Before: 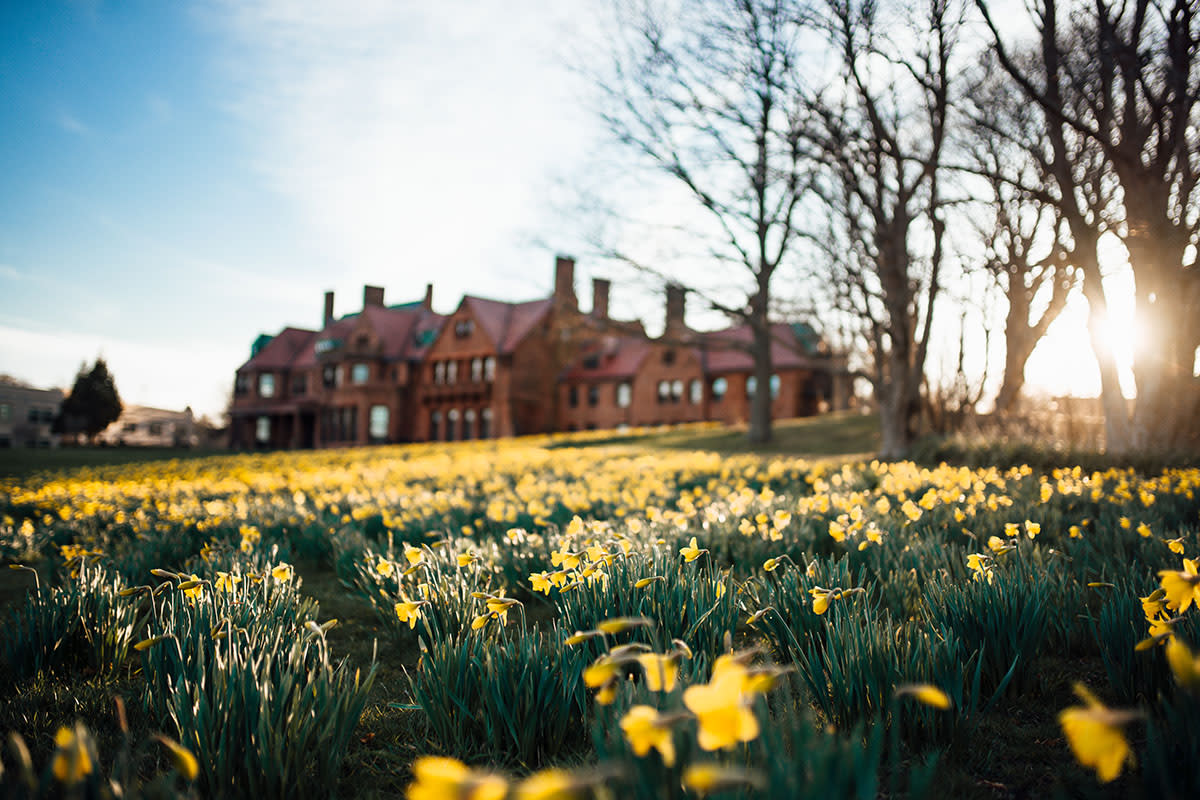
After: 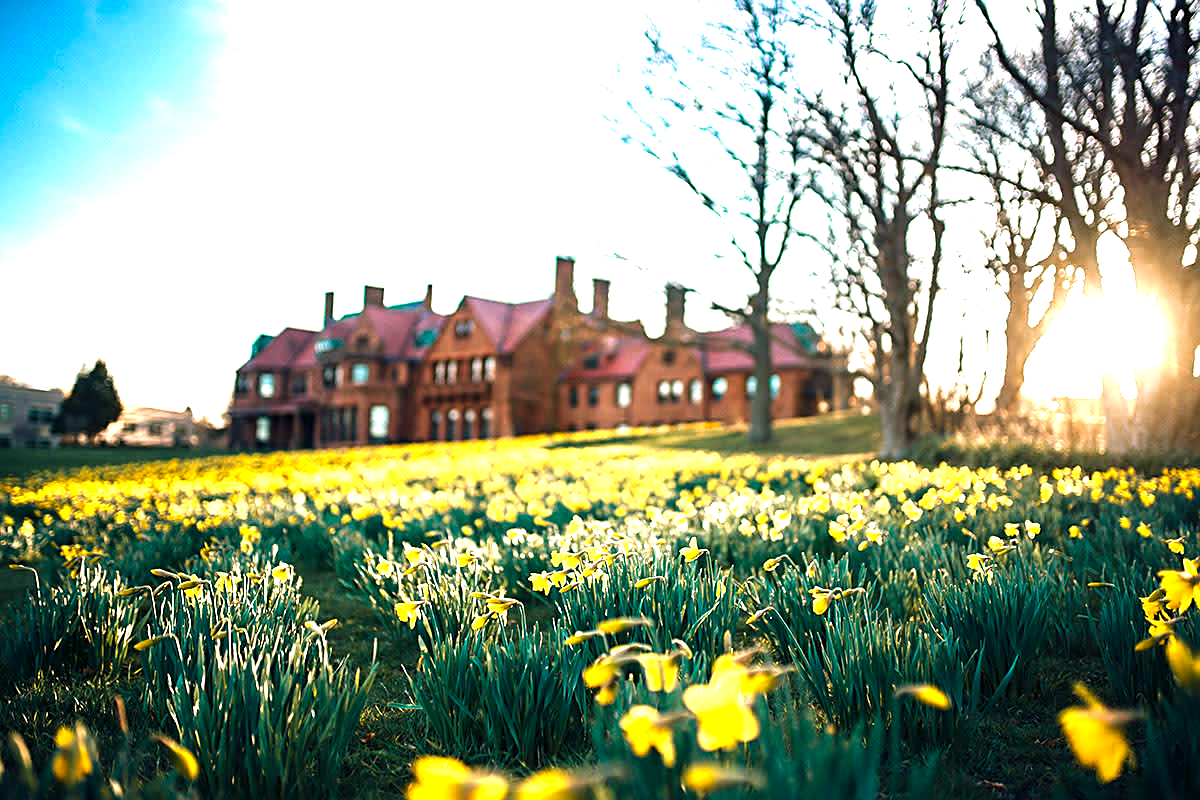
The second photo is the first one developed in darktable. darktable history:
exposure: black level correction 0, exposure 1.2 EV, compensate exposure bias true, compensate highlight preservation false
velvia: strength 39.69%
color balance rgb: power › luminance -7.756%, power › chroma 1.097%, power › hue 215.59°, perceptual saturation grading › global saturation 19.574%
sharpen: on, module defaults
